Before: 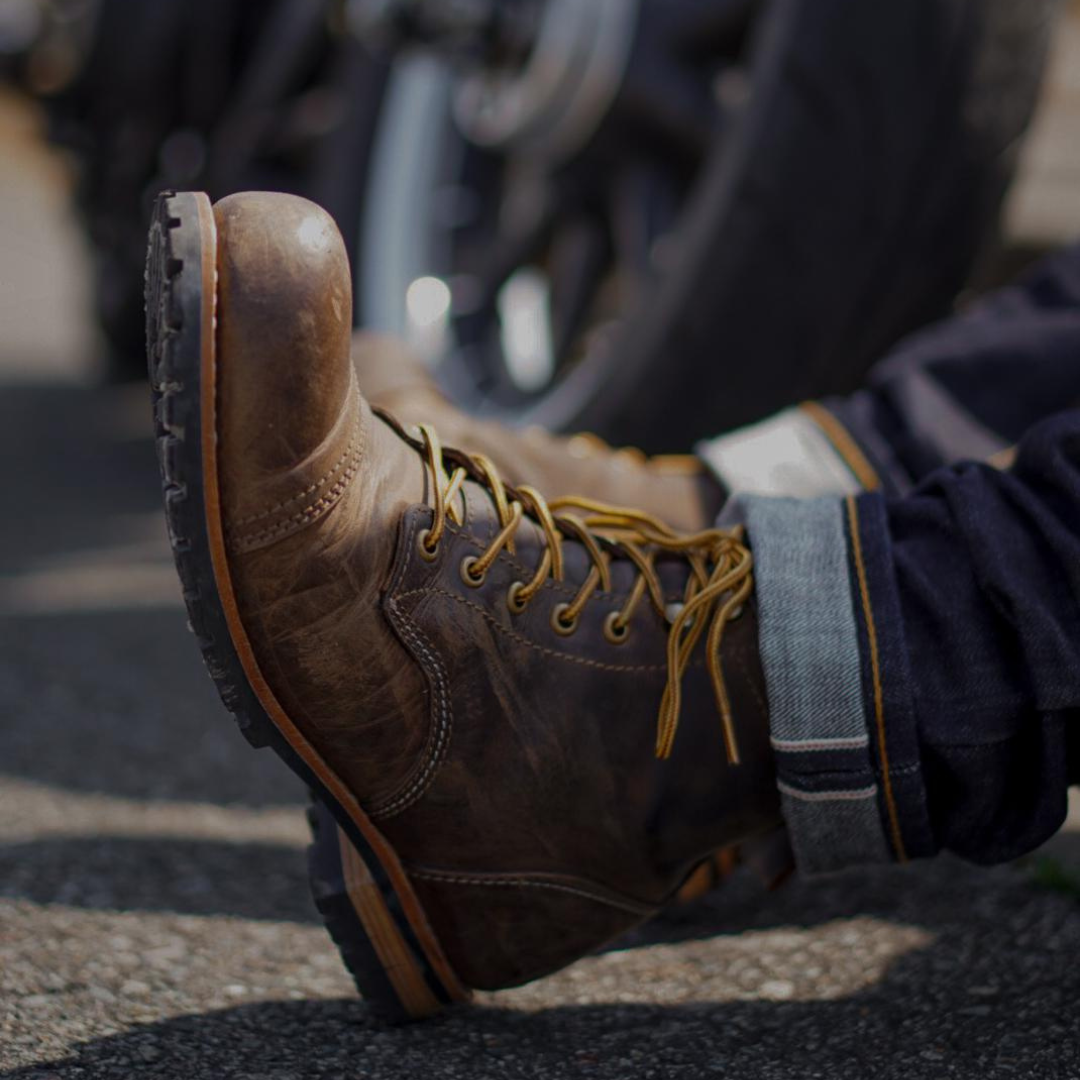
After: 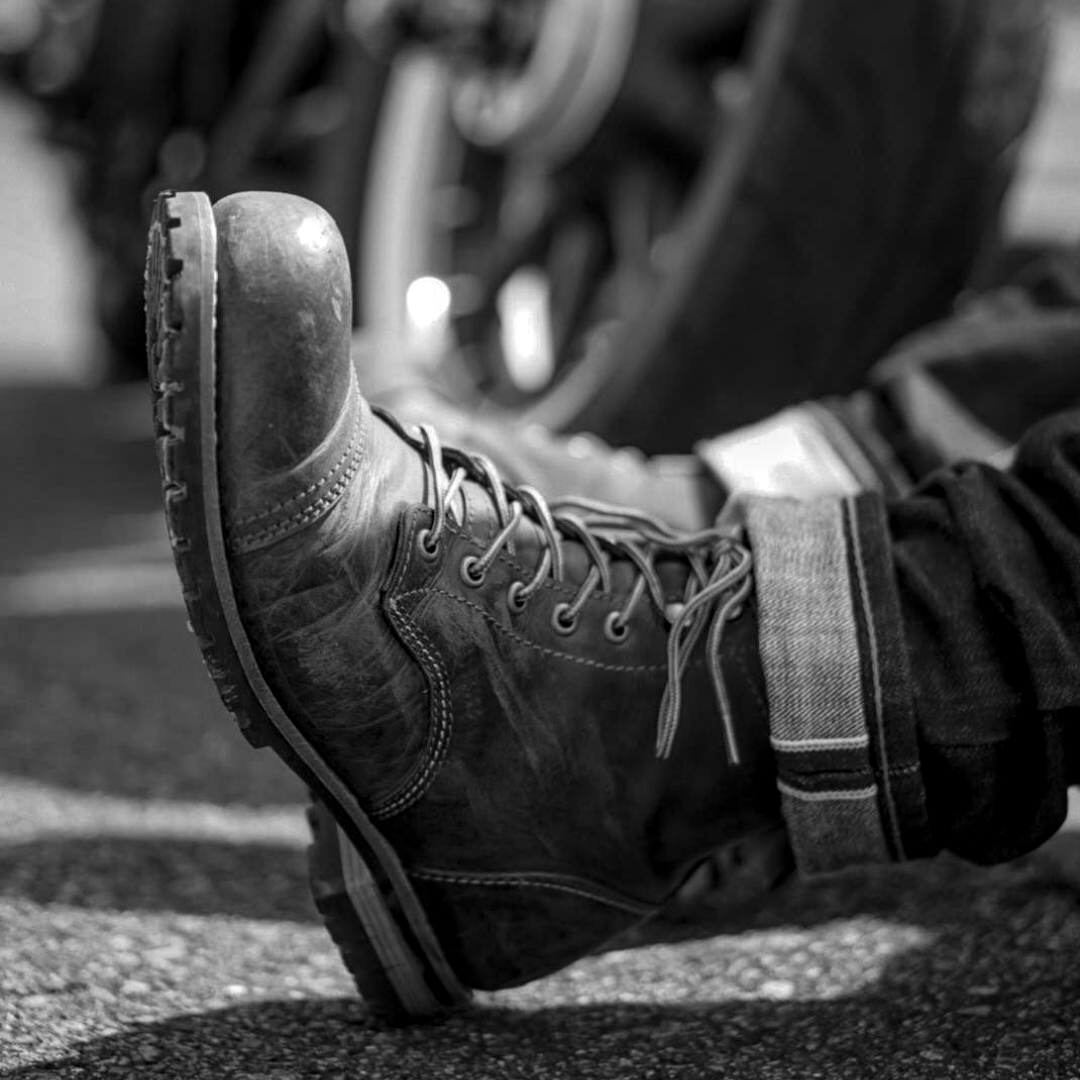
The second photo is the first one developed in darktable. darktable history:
levels: mode automatic, black 0.023%, white 99.97%, levels [0.062, 0.494, 0.925]
local contrast: detail 130%
color calibration: output gray [0.267, 0.423, 0.261, 0], illuminant same as pipeline (D50), adaptation none (bypass)
